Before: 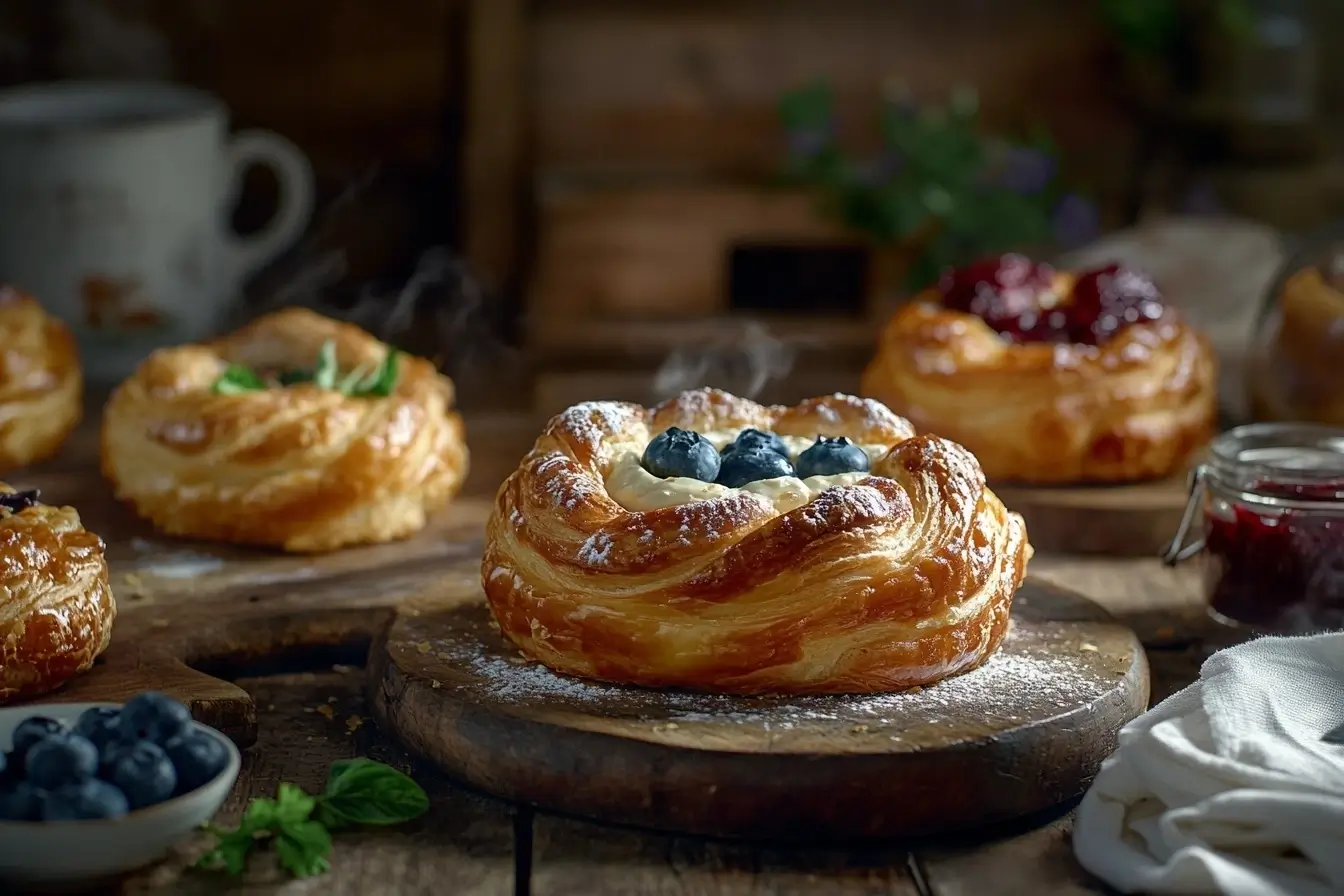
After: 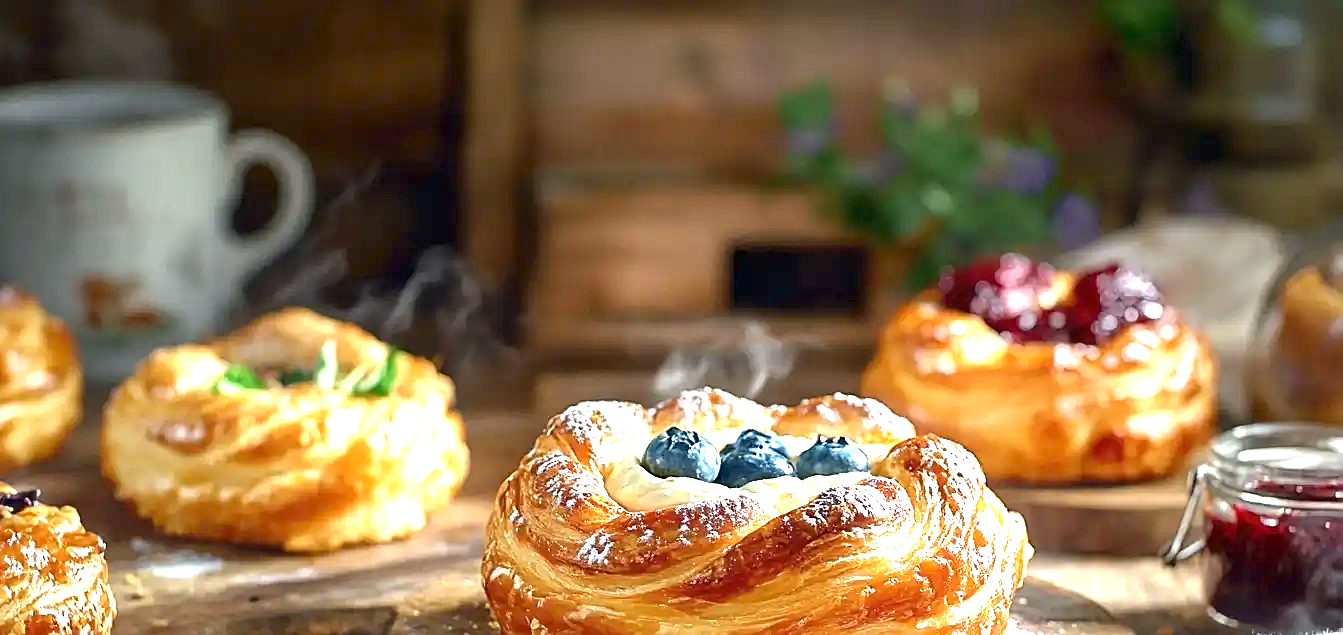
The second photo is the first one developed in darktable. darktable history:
exposure: exposure 1.992 EV, compensate highlight preservation false
sharpen: on, module defaults
crop: right 0.001%, bottom 29.024%
